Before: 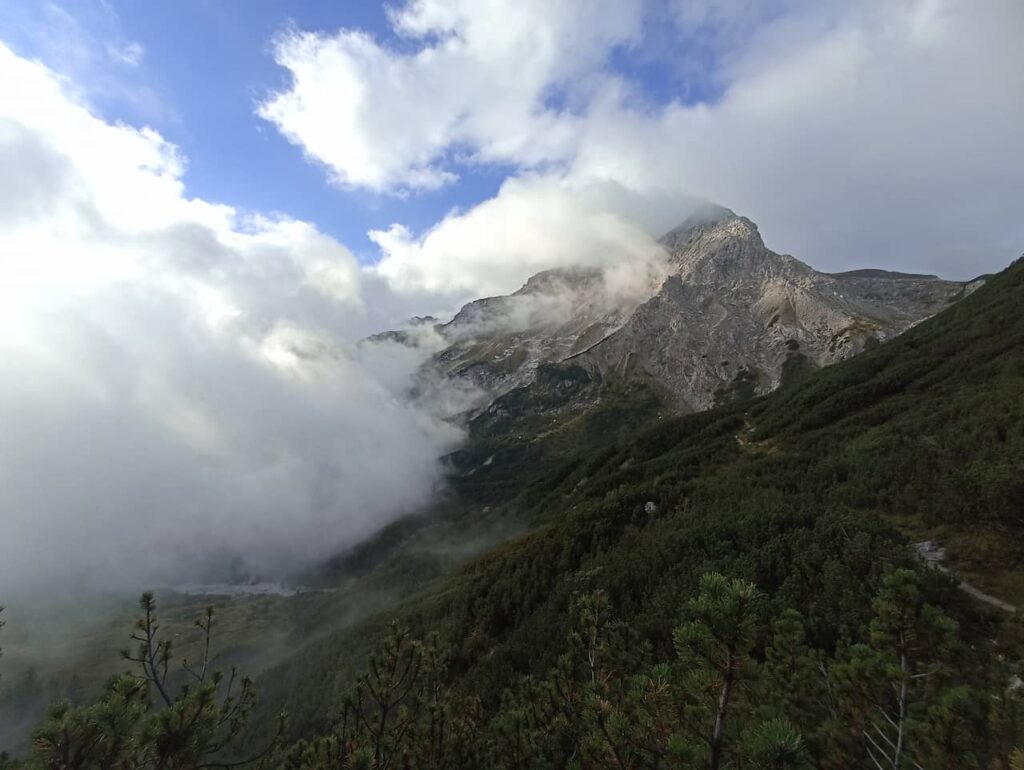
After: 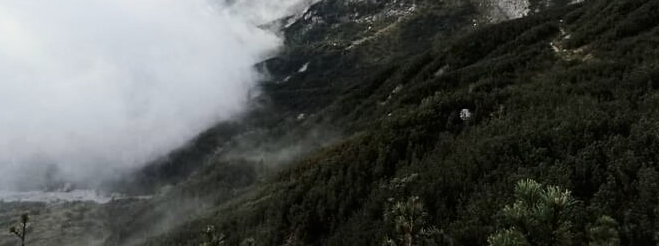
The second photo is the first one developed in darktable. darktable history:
filmic rgb: black relative exposure -7.65 EV, white relative exposure 4.56 EV, hardness 3.61, color science v6 (2022)
exposure: black level correction 0, exposure 1 EV, compensate exposure bias true, compensate highlight preservation false
crop: left 18.091%, top 51.13%, right 17.525%, bottom 16.85%
contrast brightness saturation: contrast 0.25, saturation -0.31
